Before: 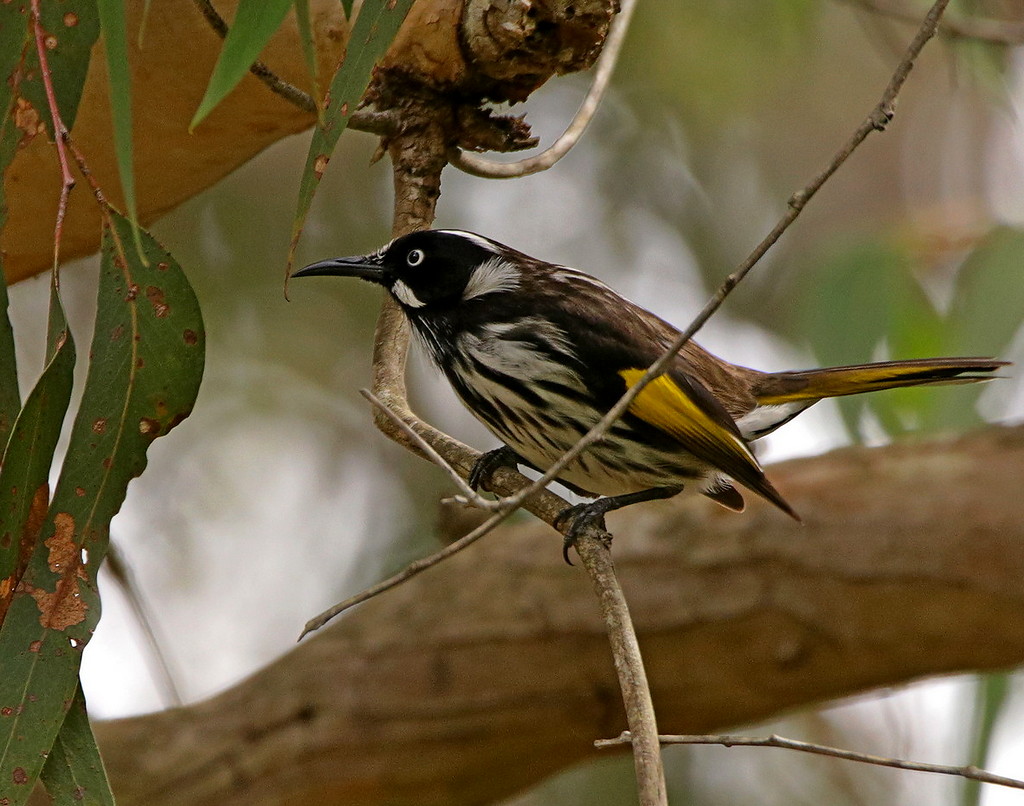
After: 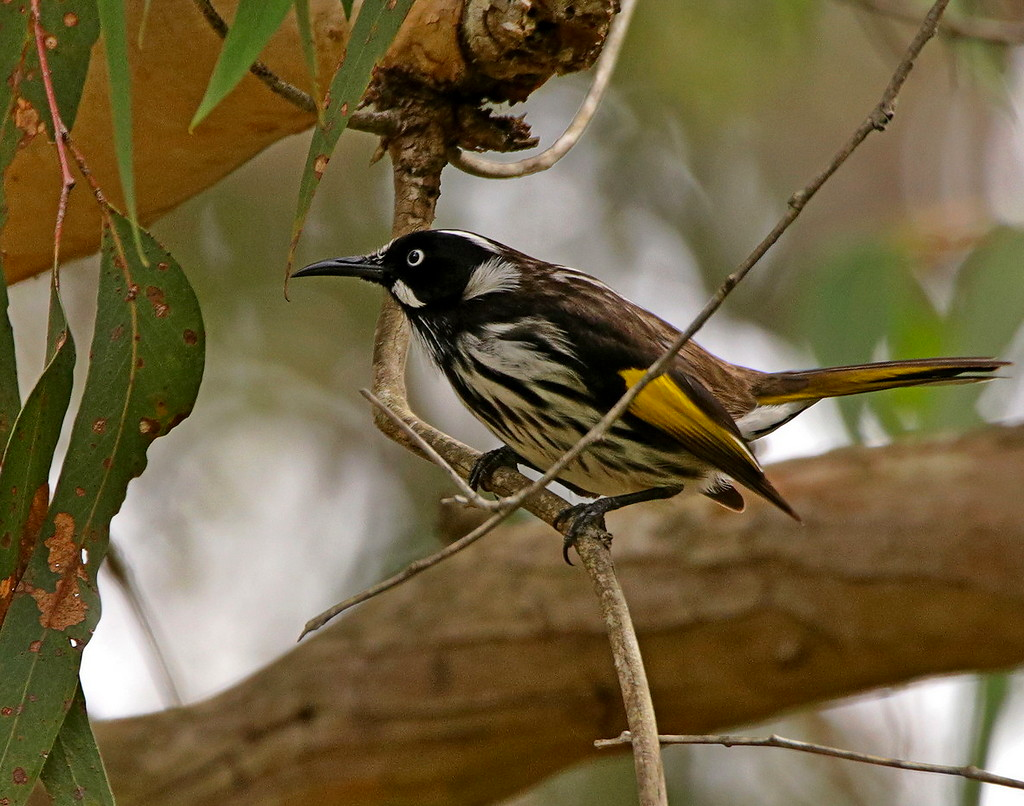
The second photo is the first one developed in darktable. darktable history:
shadows and highlights: soften with gaussian
contrast brightness saturation: contrast 0.044, saturation 0.072
